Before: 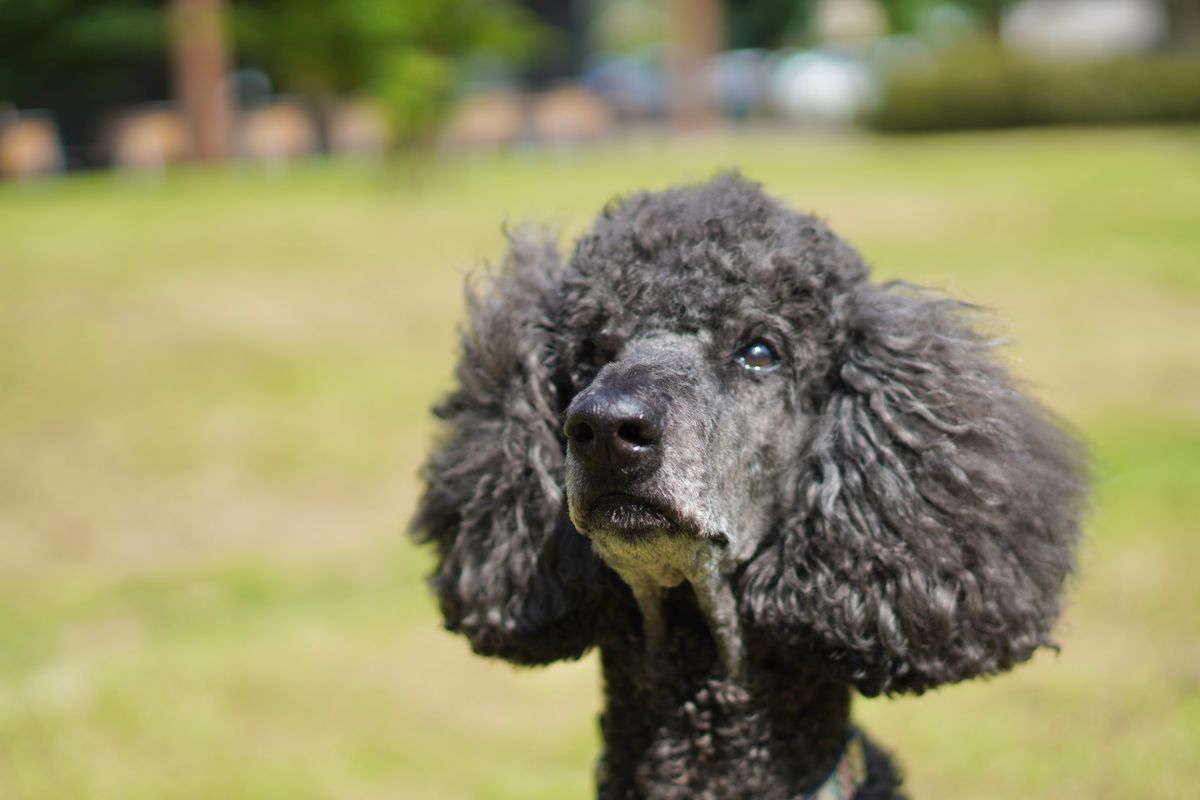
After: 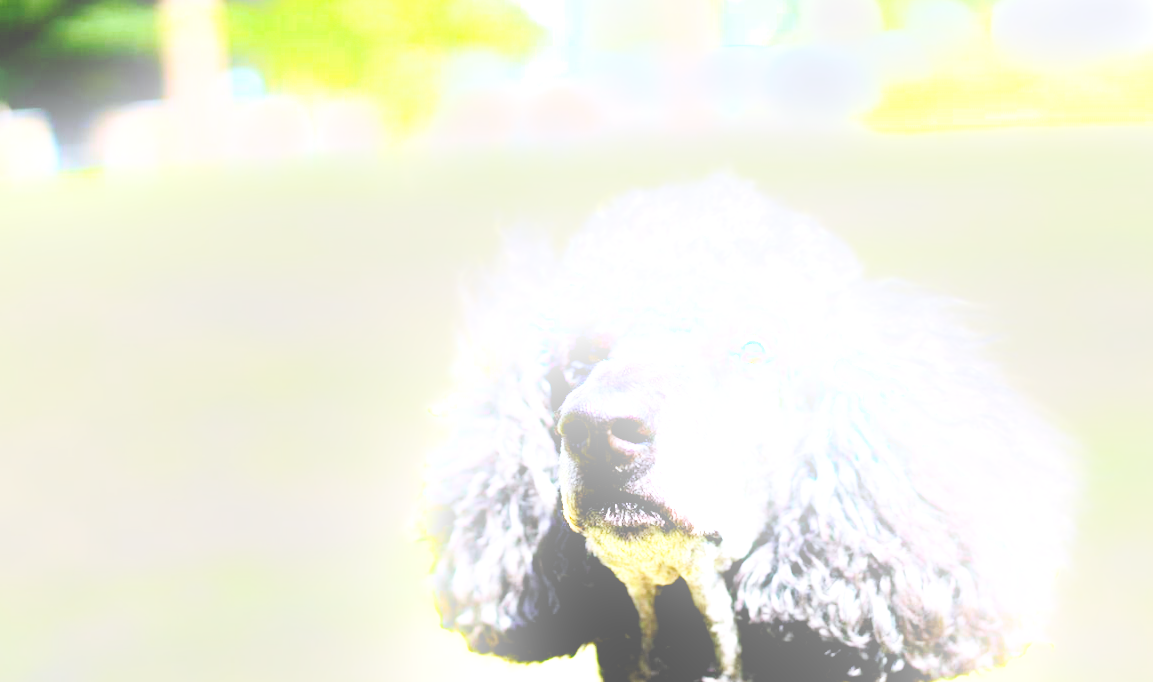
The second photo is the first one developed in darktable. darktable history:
white balance: red 0.967, blue 1.119, emerald 0.756
crop and rotate: angle 0.2°, left 0.275%, right 3.127%, bottom 14.18%
tone equalizer: -8 EV -0.75 EV, -7 EV -0.7 EV, -6 EV -0.6 EV, -5 EV -0.4 EV, -3 EV 0.4 EV, -2 EV 0.6 EV, -1 EV 0.7 EV, +0 EV 0.75 EV, edges refinement/feathering 500, mask exposure compensation -1.57 EV, preserve details no
bloom: on, module defaults
exposure: black level correction 0.005, exposure 2.084 EV, compensate highlight preservation false
base curve: curves: ch0 [(0, 0) (0.028, 0.03) (0.121, 0.232) (0.46, 0.748) (0.859, 0.968) (1, 1)], preserve colors none
levels: levels [0.116, 0.574, 1]
